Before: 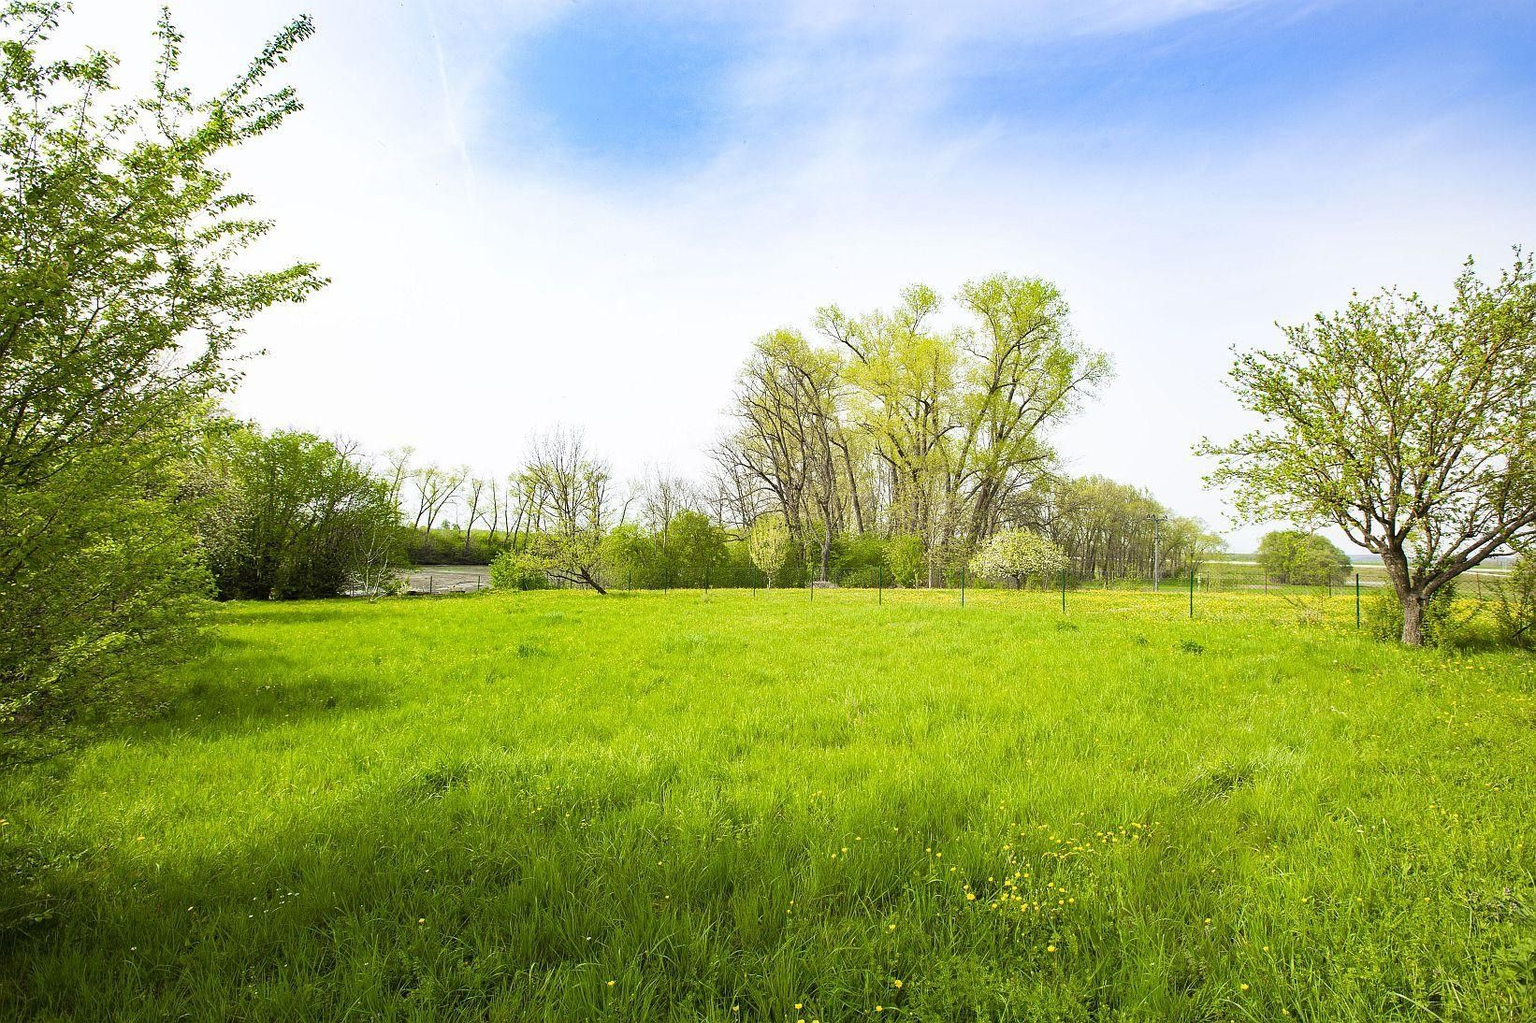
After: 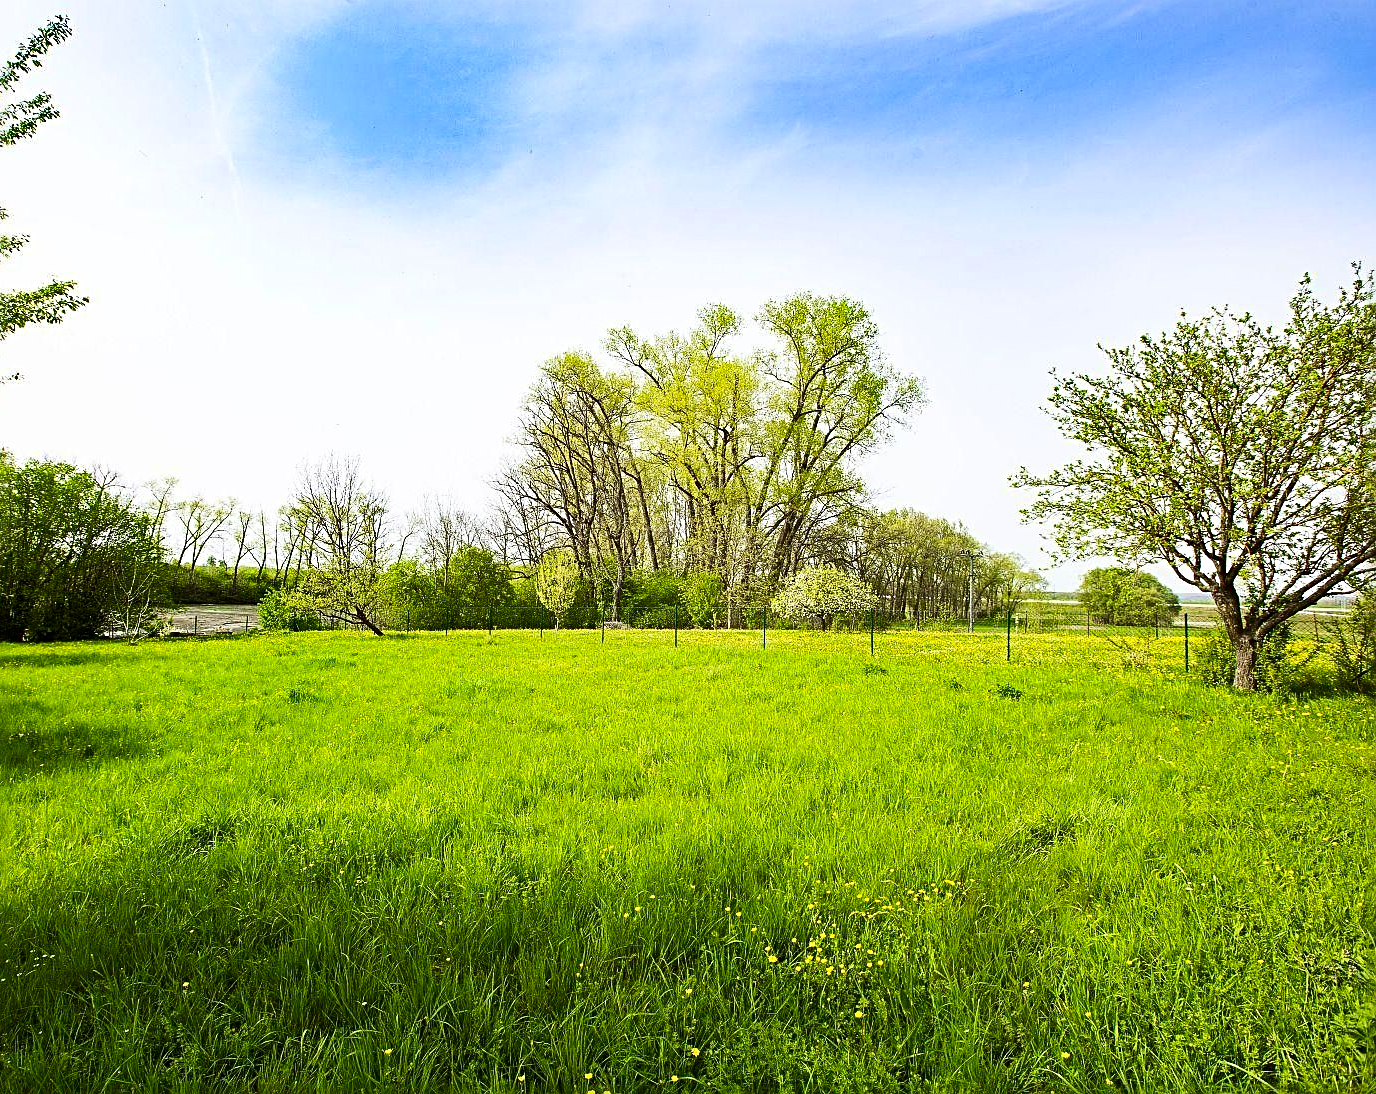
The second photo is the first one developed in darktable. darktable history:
contrast brightness saturation: contrast 0.19, brightness -0.11, saturation 0.21
crop: left 16.145%
shadows and highlights: shadows 37.27, highlights -28.18, soften with gaussian
sharpen: radius 4
